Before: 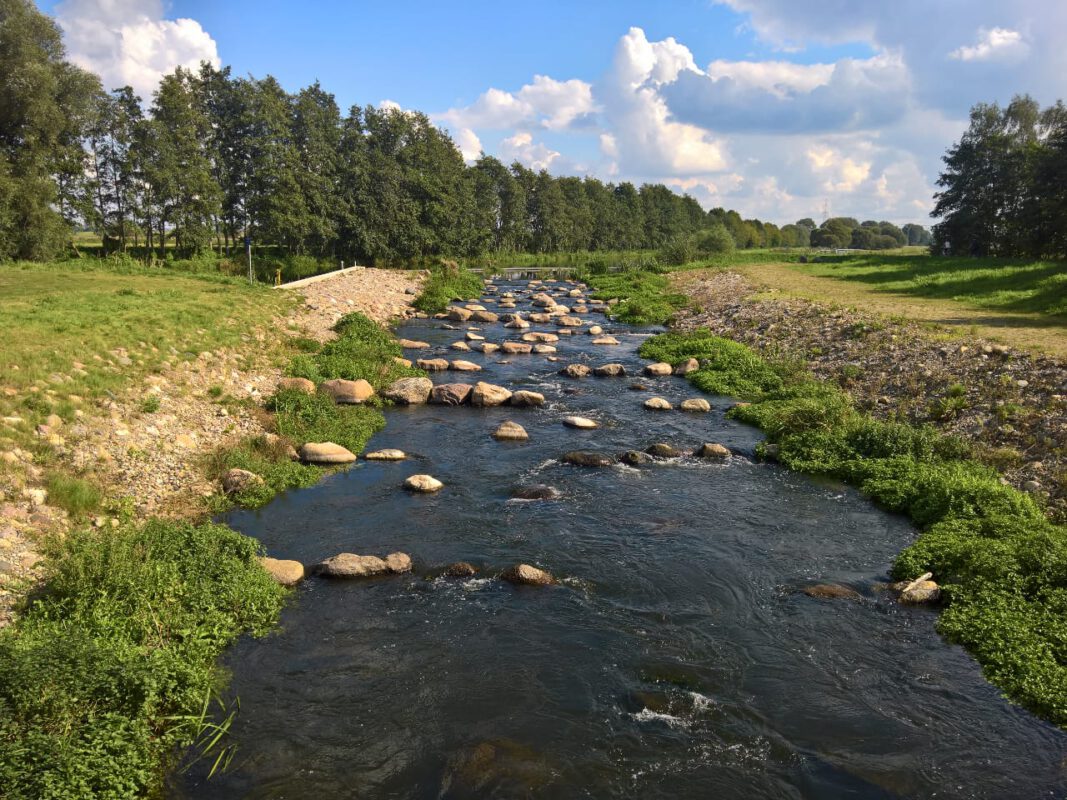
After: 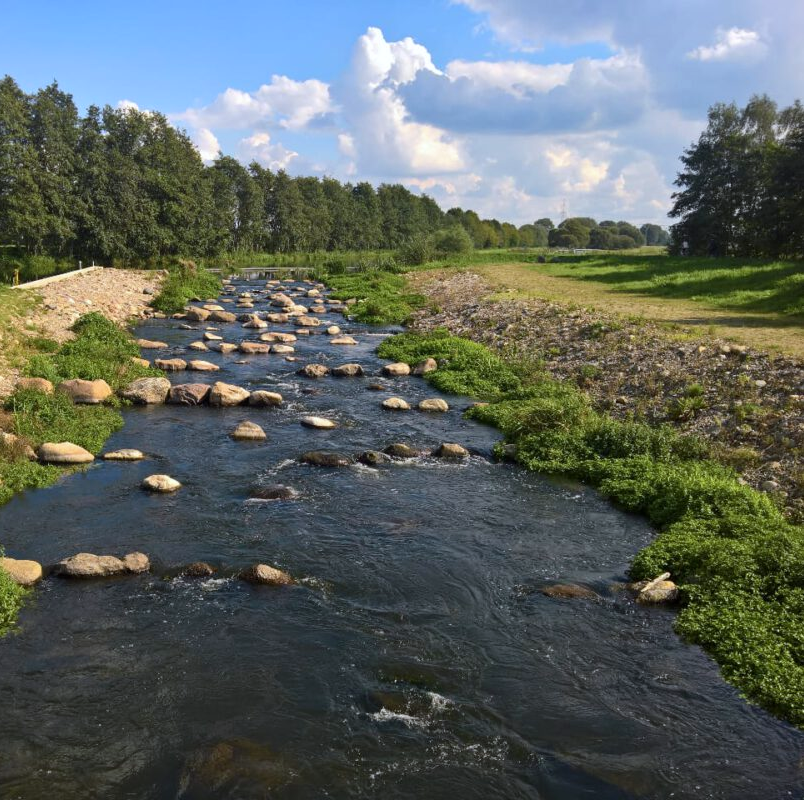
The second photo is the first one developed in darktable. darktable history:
local contrast: mode bilateral grid, contrast 15, coarseness 36, detail 105%, midtone range 0.2
crop and rotate: left 24.6%
tone equalizer: -7 EV 0.13 EV, smoothing diameter 25%, edges refinement/feathering 10, preserve details guided filter
white balance: red 0.98, blue 1.034
